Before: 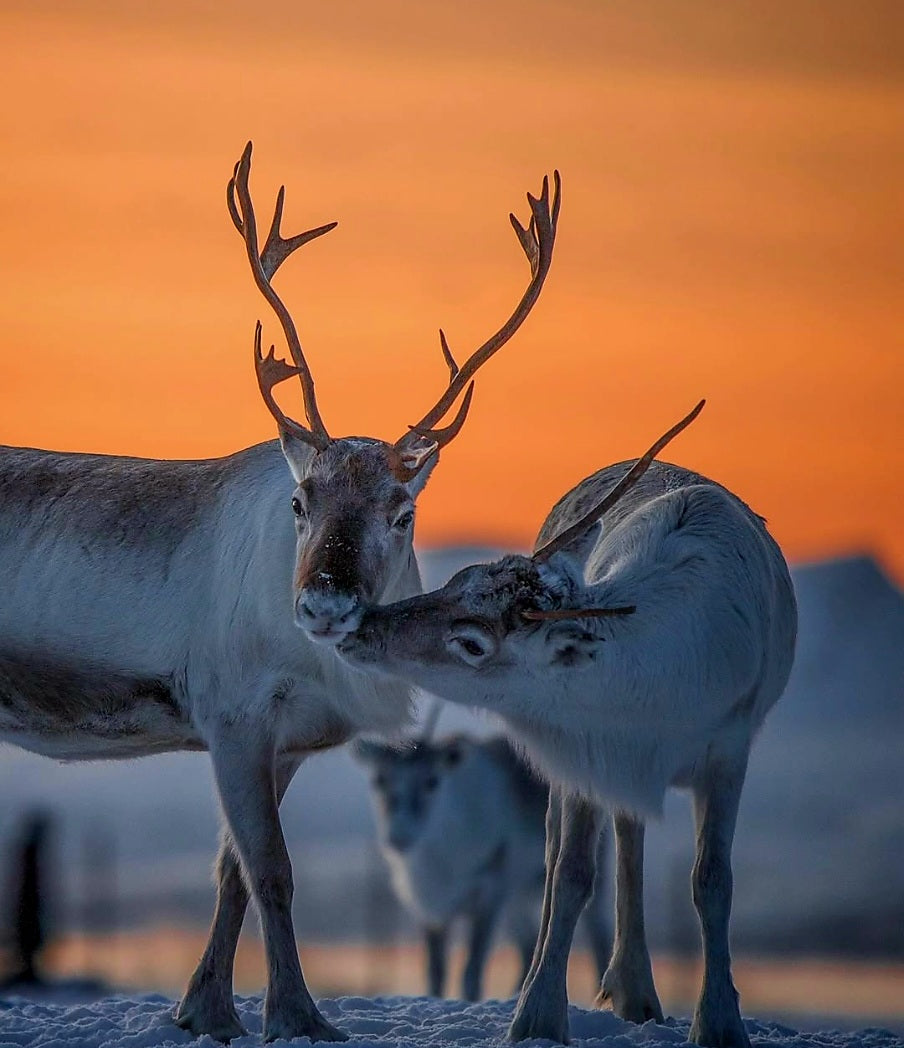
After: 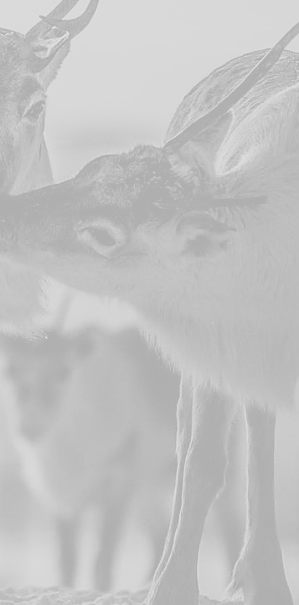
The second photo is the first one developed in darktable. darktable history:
crop: left 40.878%, top 39.176%, right 25.993%, bottom 3.081%
bloom: size 16%, threshold 98%, strength 20%
tone equalizer: -8 EV -0.75 EV, -7 EV -0.7 EV, -6 EV -0.6 EV, -5 EV -0.4 EV, -3 EV 0.4 EV, -2 EV 0.6 EV, -1 EV 0.7 EV, +0 EV 0.75 EV, edges refinement/feathering 500, mask exposure compensation -1.57 EV, preserve details no
contrast brightness saturation: contrast -0.28
filmic rgb: black relative exposure -7.65 EV, white relative exposure 4.56 EV, hardness 3.61
monochrome: on, module defaults
colorize: hue 331.2°, saturation 69%, source mix 30.28%, lightness 69.02%, version 1
